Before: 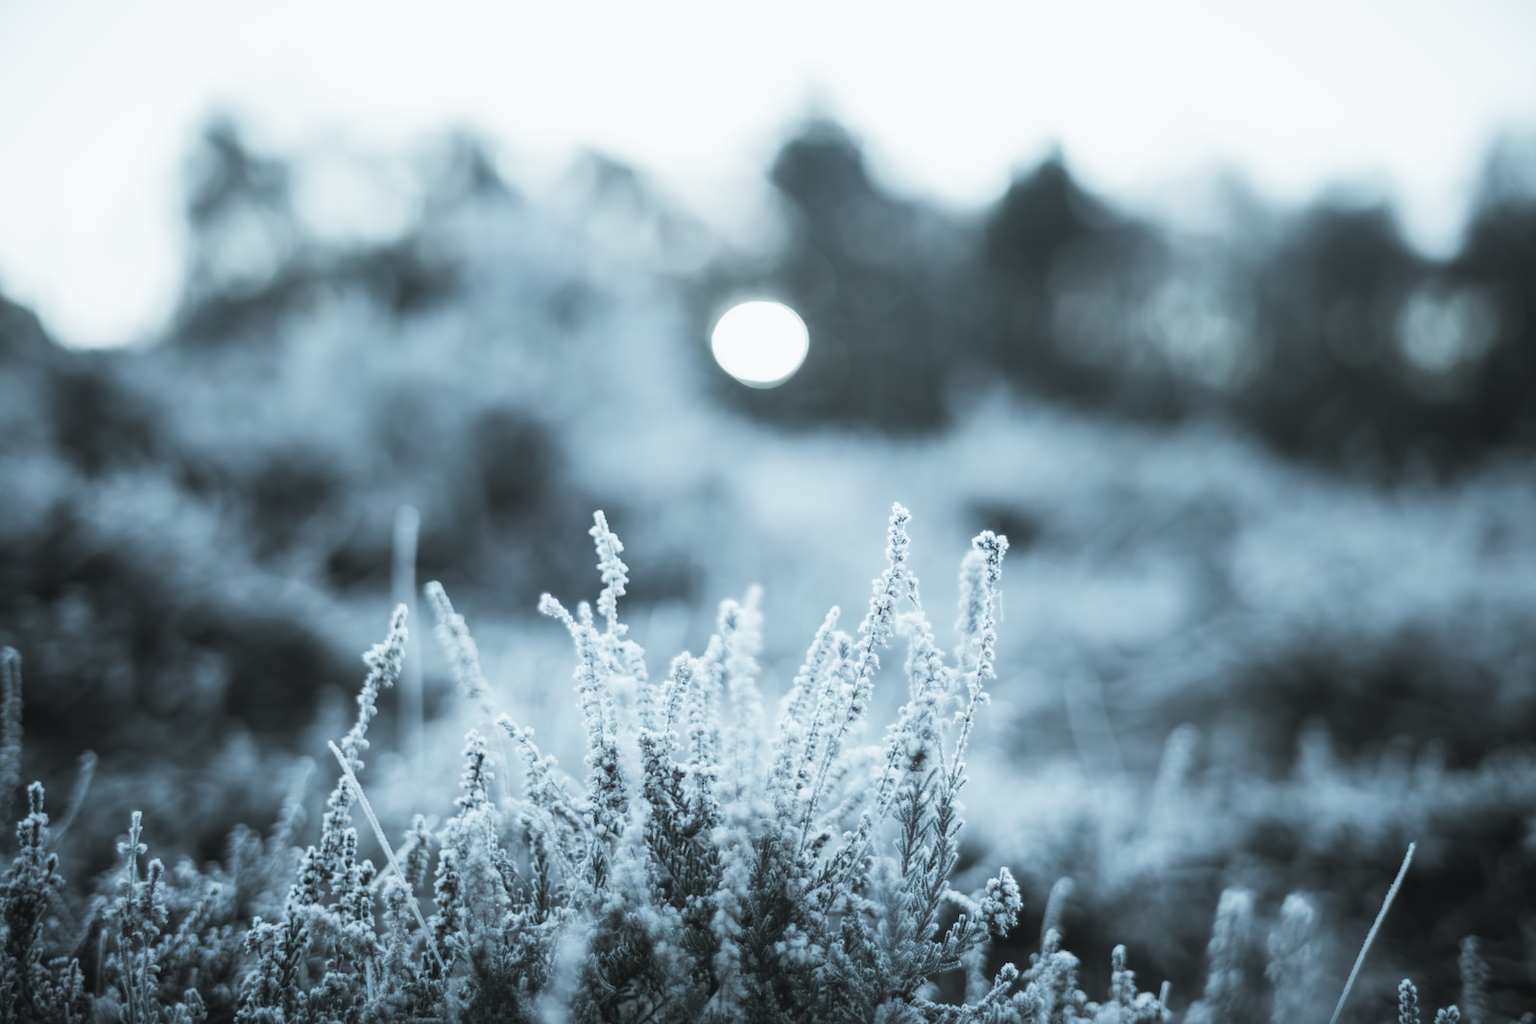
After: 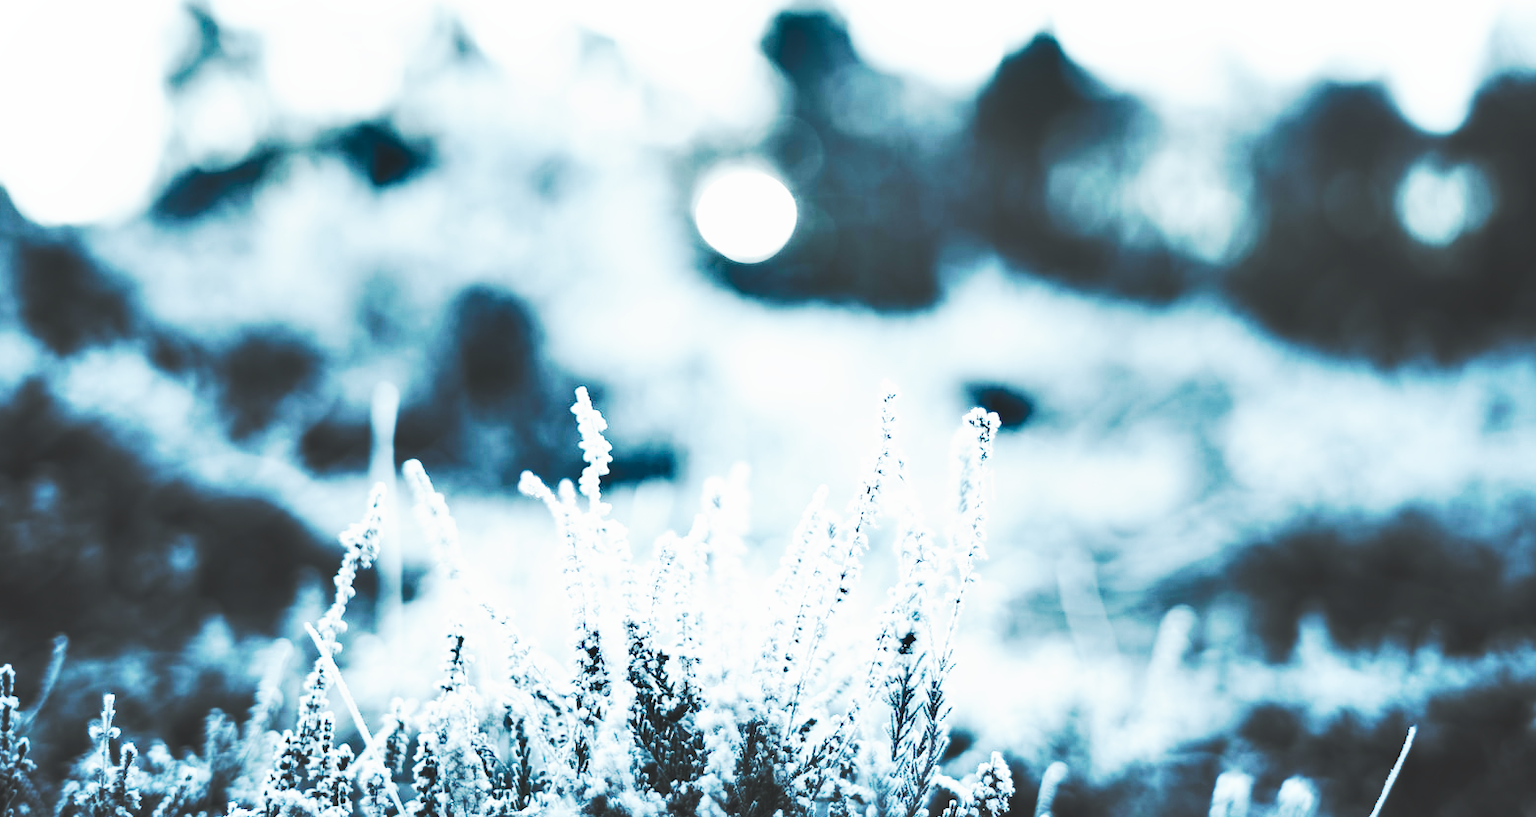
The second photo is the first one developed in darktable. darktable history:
shadows and highlights: low approximation 0.01, soften with gaussian
base curve: curves: ch0 [(0, 0.015) (0.085, 0.116) (0.134, 0.298) (0.19, 0.545) (0.296, 0.764) (0.599, 0.982) (1, 1)], preserve colors none
local contrast: mode bilateral grid, contrast 99, coarseness 99, detail 89%, midtone range 0.2
crop and rotate: left 1.939%, top 12.866%, right 0.164%, bottom 8.986%
